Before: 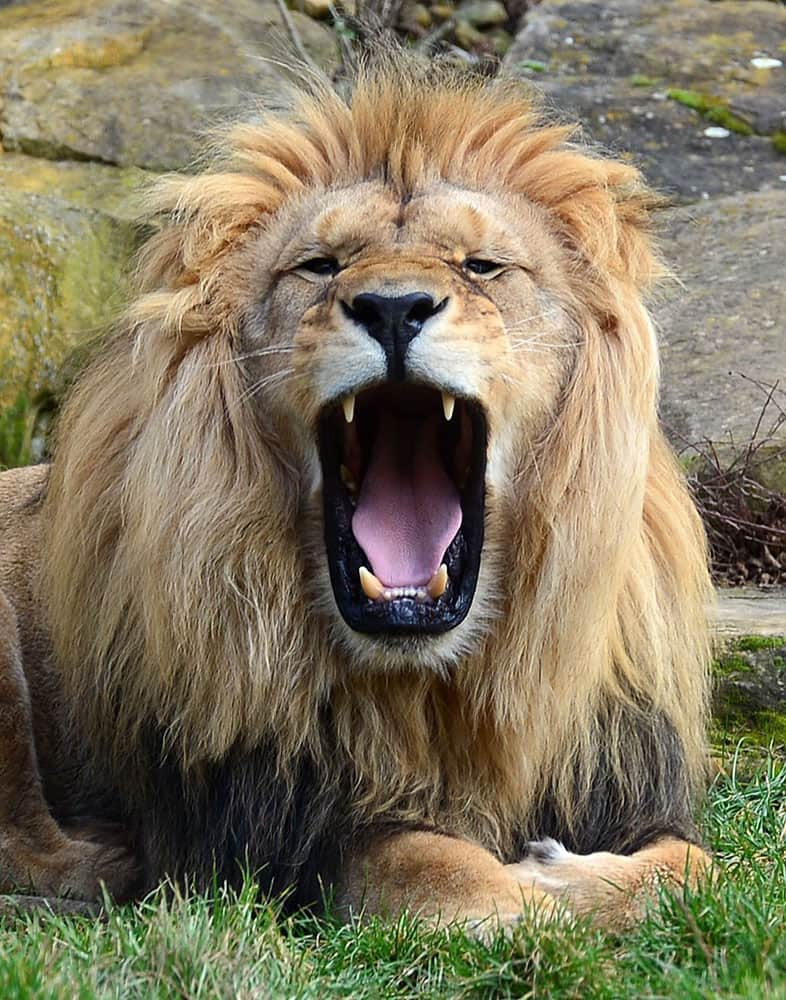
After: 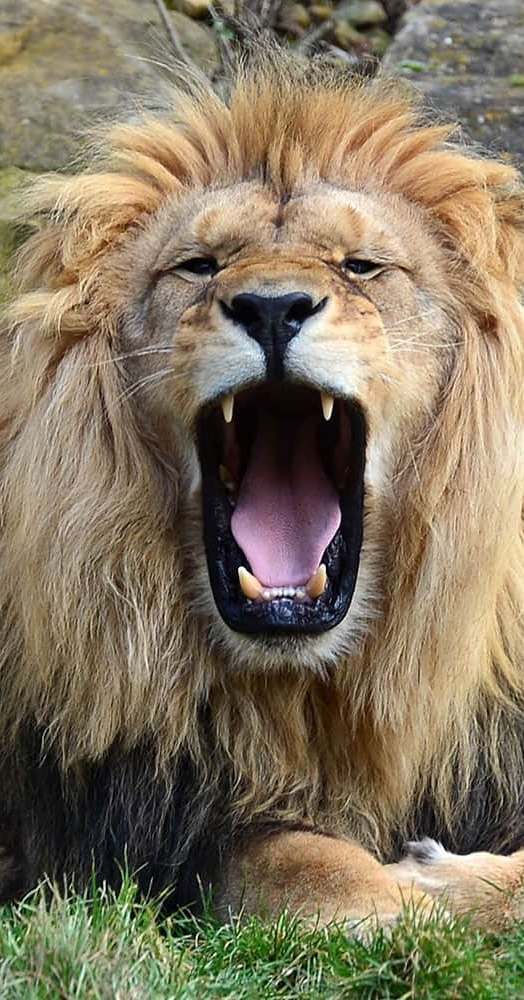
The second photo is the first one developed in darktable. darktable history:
crop: left 15.424%, right 17.8%
shadows and highlights: low approximation 0.01, soften with gaussian
